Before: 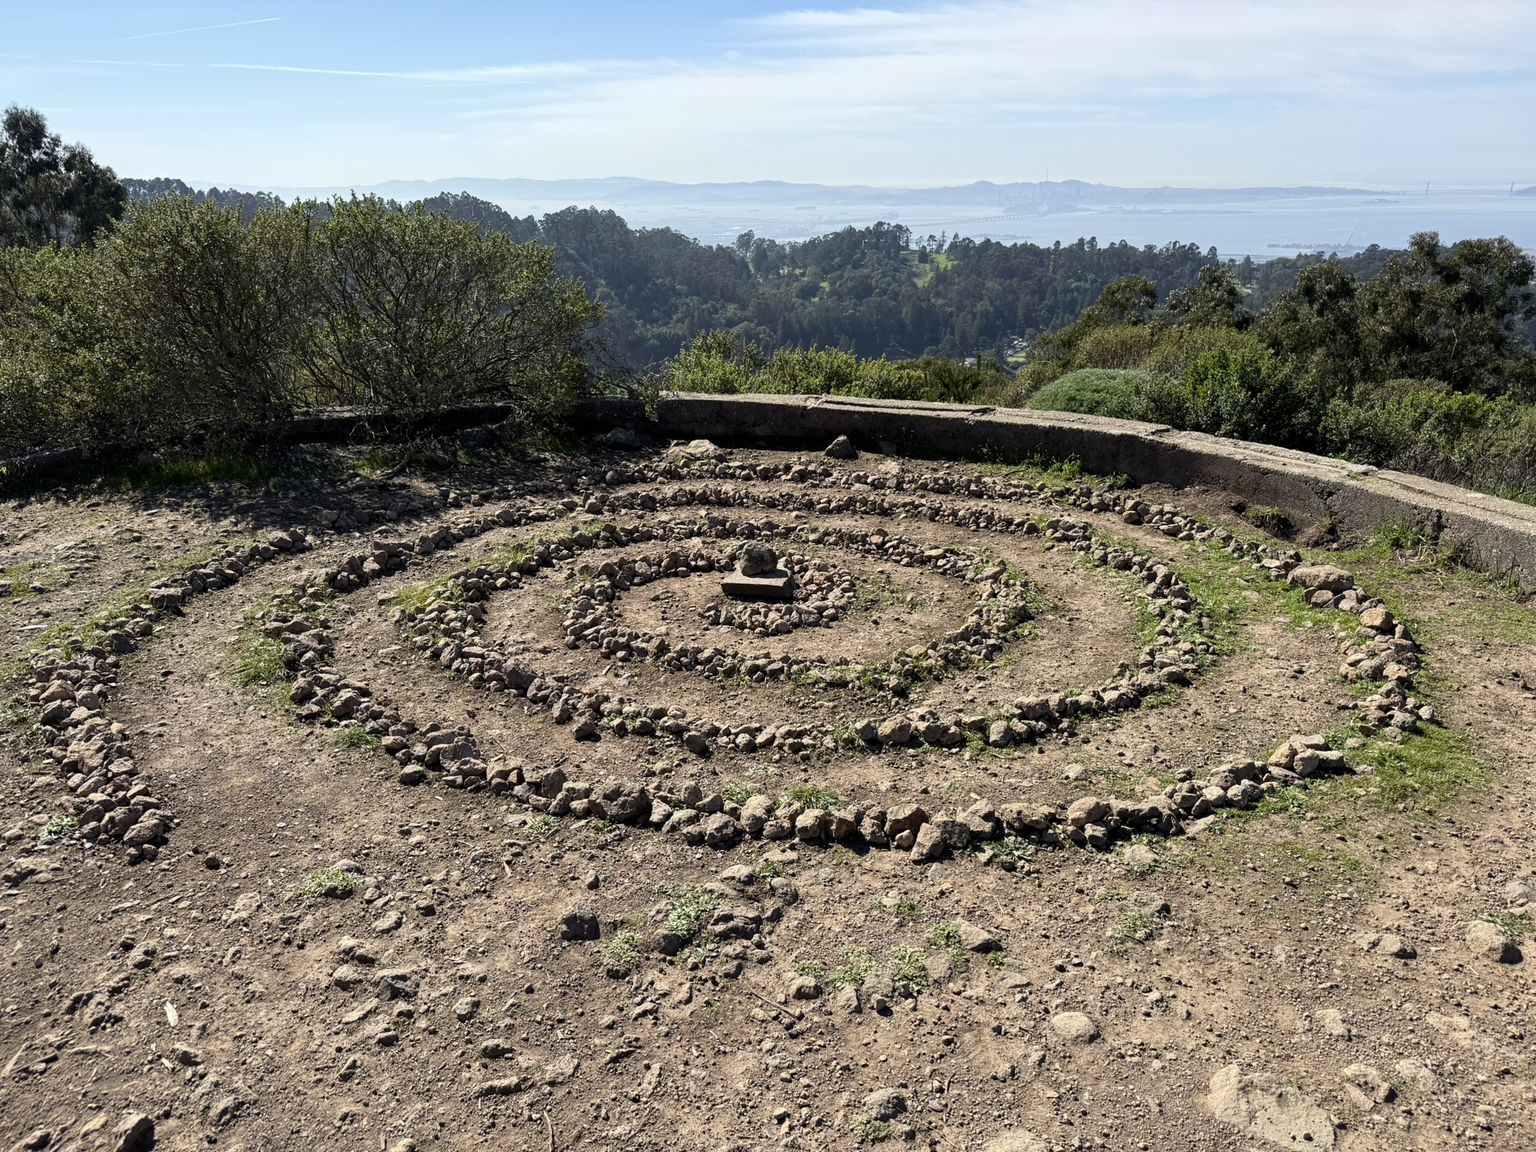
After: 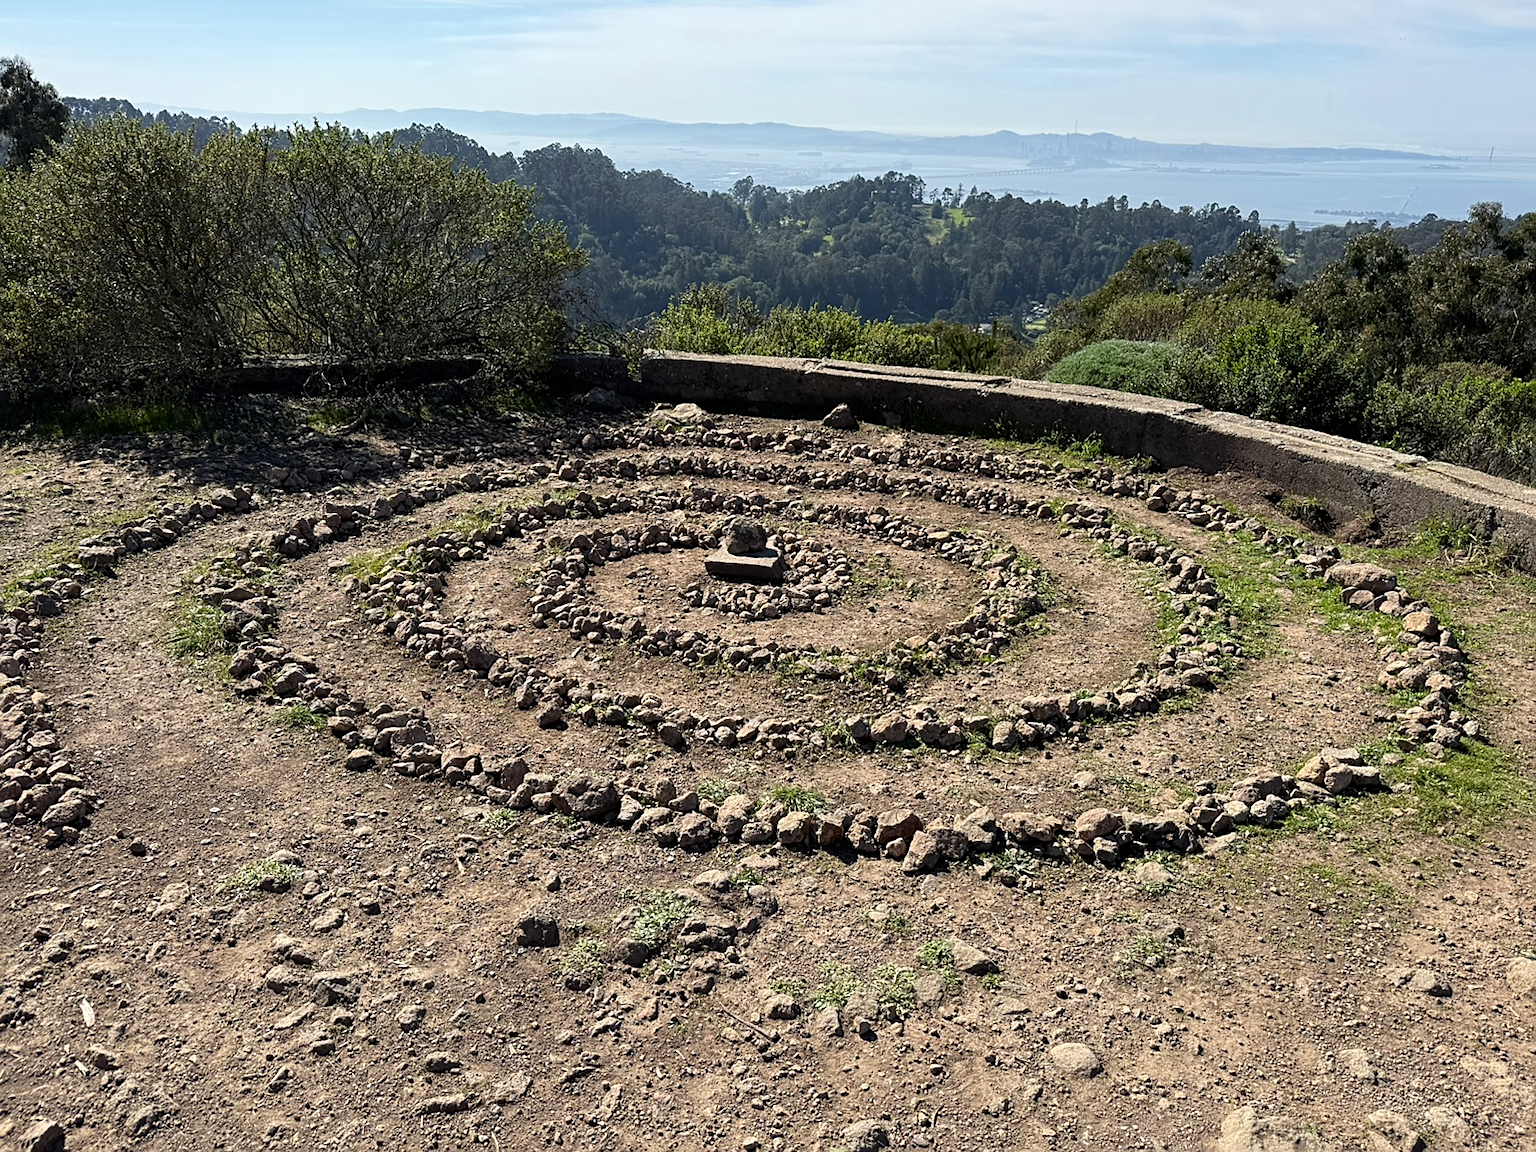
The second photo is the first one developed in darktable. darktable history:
crop and rotate: angle -1.88°, left 3.097%, top 4.149%, right 1.594%, bottom 0.442%
sharpen: on, module defaults
color zones: curves: ch0 [(0, 0.5) (0.143, 0.5) (0.286, 0.5) (0.429, 0.5) (0.62, 0.489) (0.714, 0.445) (0.844, 0.496) (1, 0.5)]; ch1 [(0, 0.5) (0.143, 0.5) (0.286, 0.5) (0.429, 0.5) (0.571, 0.5) (0.714, 0.523) (0.857, 0.5) (1, 0.5)]
